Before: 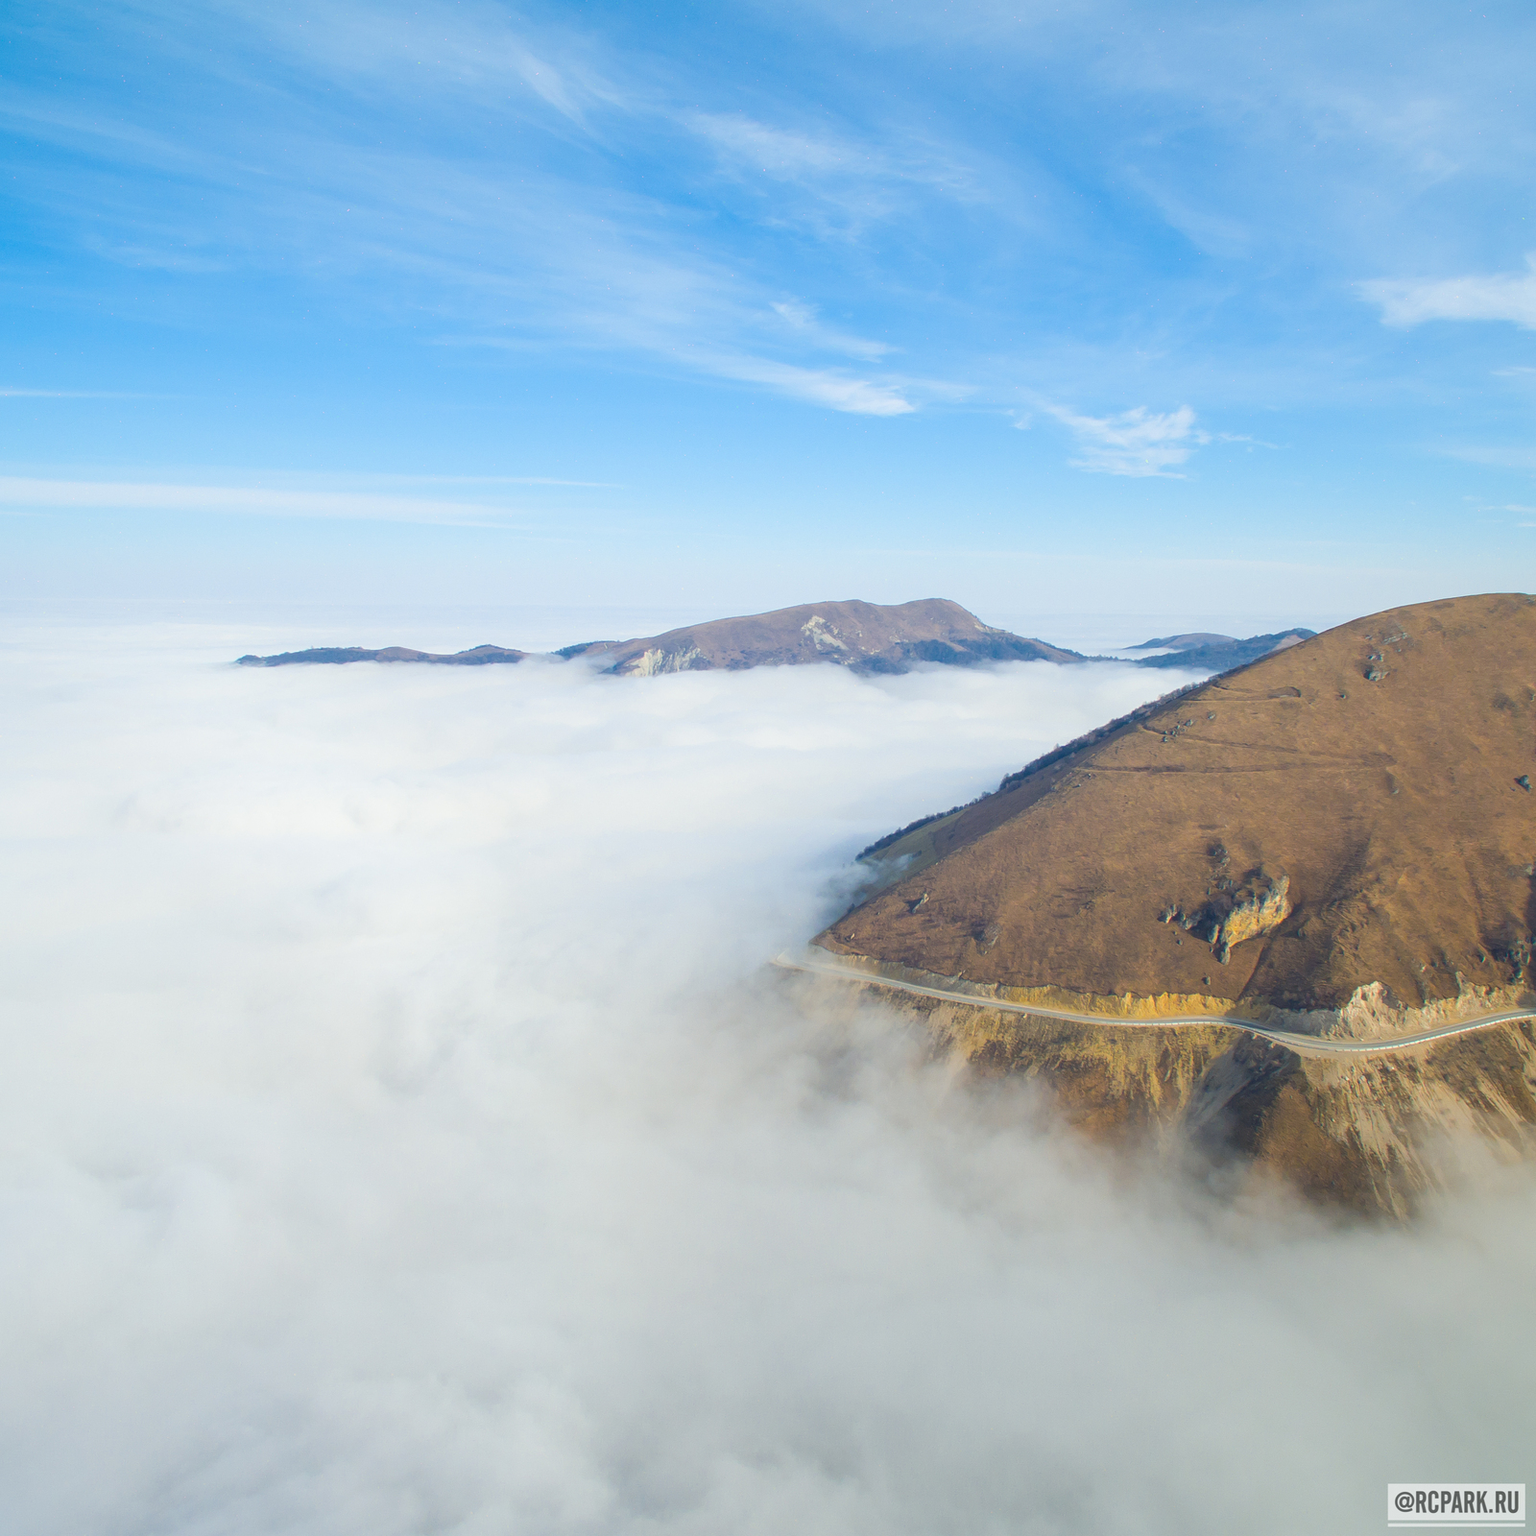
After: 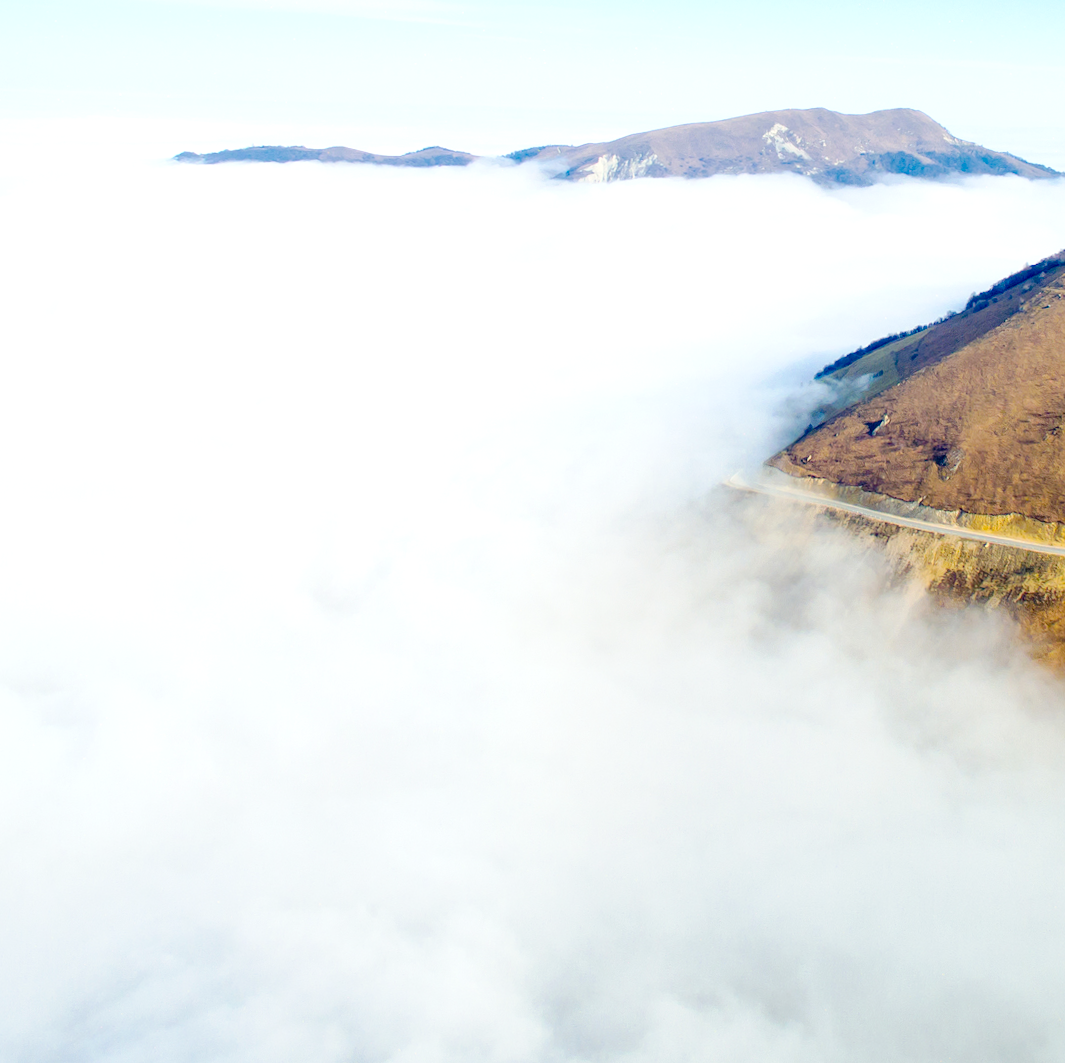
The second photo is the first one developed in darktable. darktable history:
tone curve: curves: ch0 [(0, 0) (0.003, 0) (0.011, 0.001) (0.025, 0.003) (0.044, 0.005) (0.069, 0.012) (0.1, 0.023) (0.136, 0.039) (0.177, 0.088) (0.224, 0.15) (0.277, 0.24) (0.335, 0.337) (0.399, 0.437) (0.468, 0.535) (0.543, 0.629) (0.623, 0.71) (0.709, 0.782) (0.801, 0.856) (0.898, 0.94) (1, 1)], preserve colors none
exposure: black level correction 0.042, exposure 0.499 EV, compensate highlight preservation false
crop and rotate: angle -1.25°, left 3.732%, top 32.116%, right 28.273%
